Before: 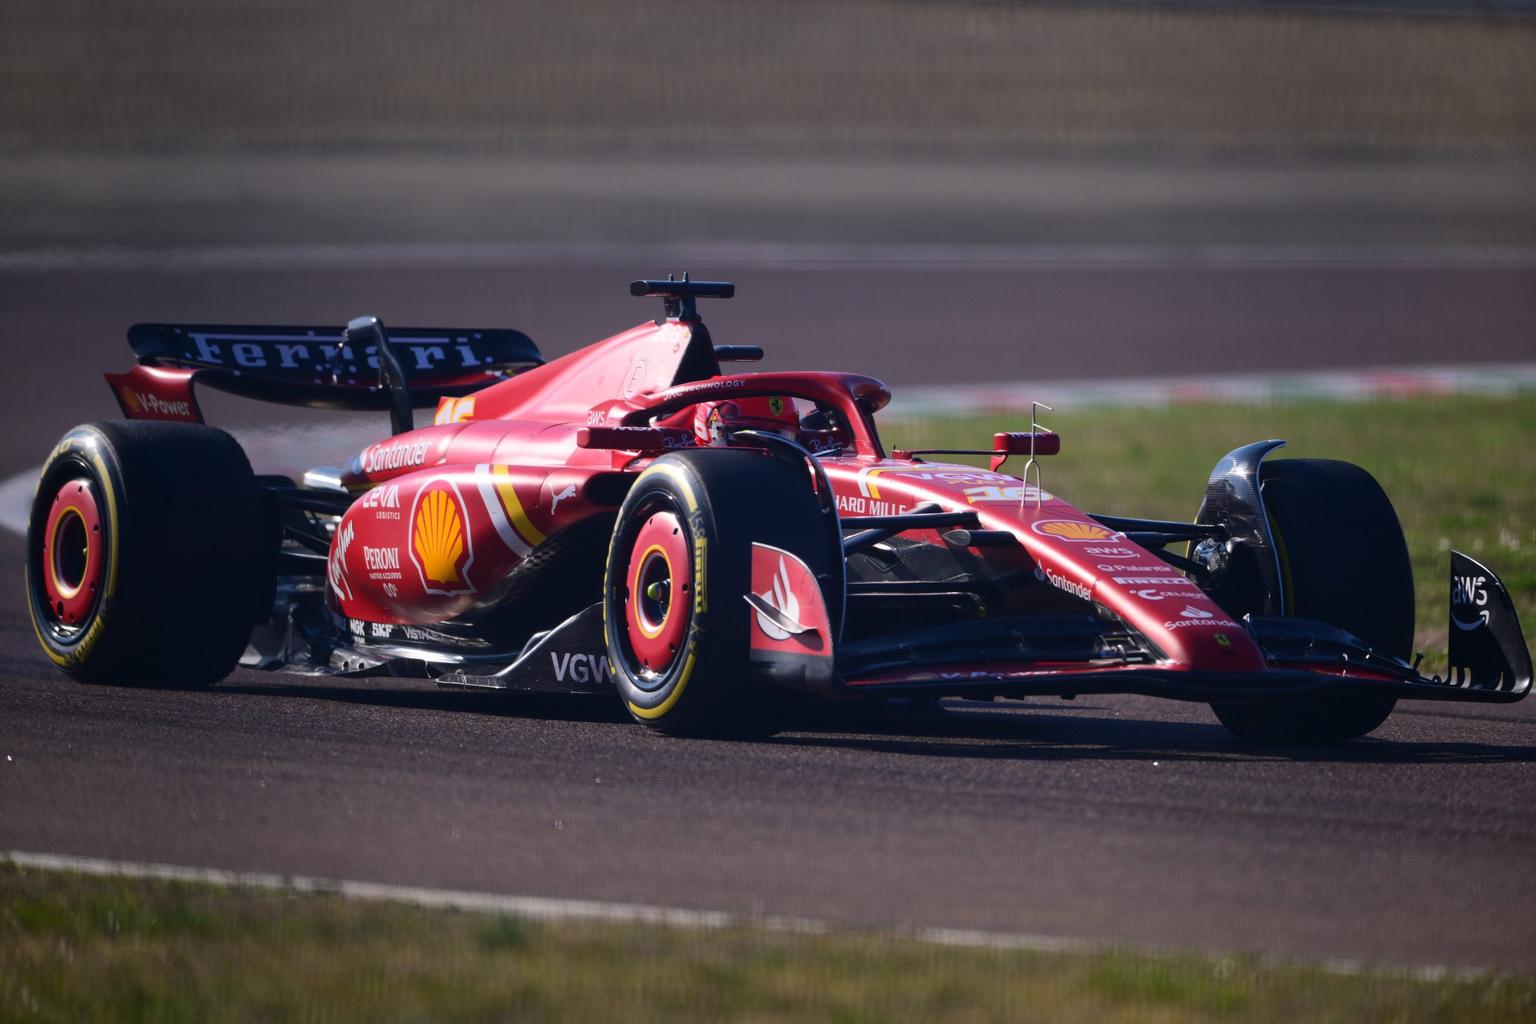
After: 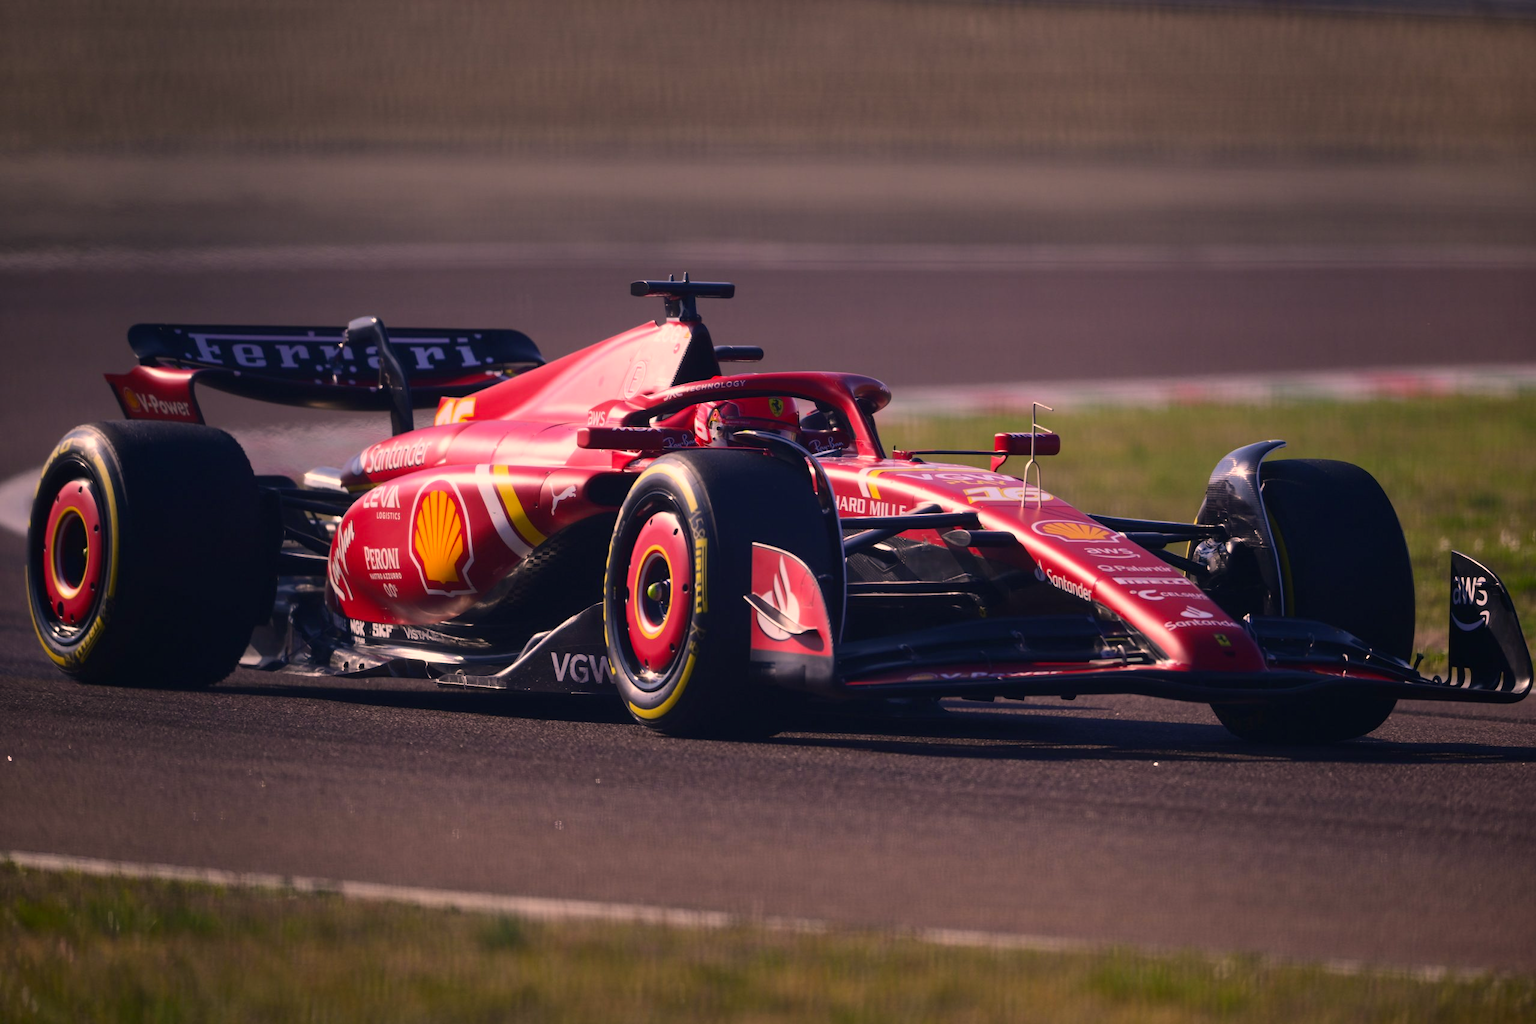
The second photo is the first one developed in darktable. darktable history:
color correction: highlights a* 17.64, highlights b* 18.34
